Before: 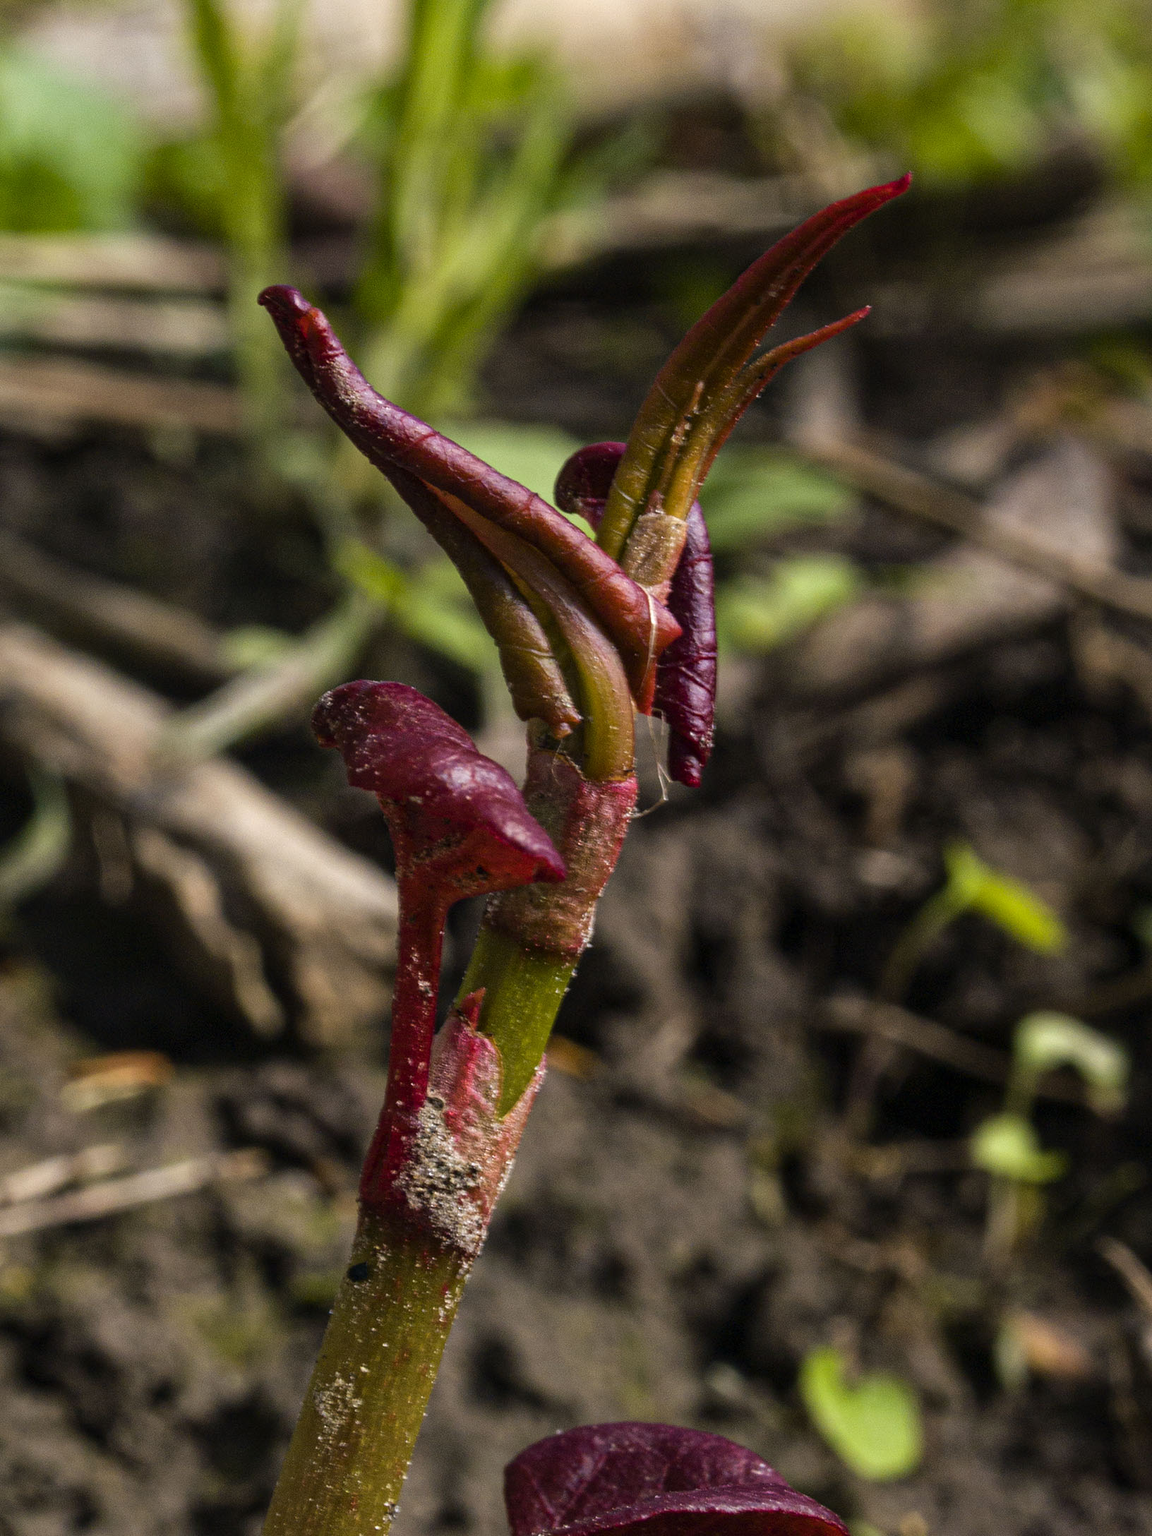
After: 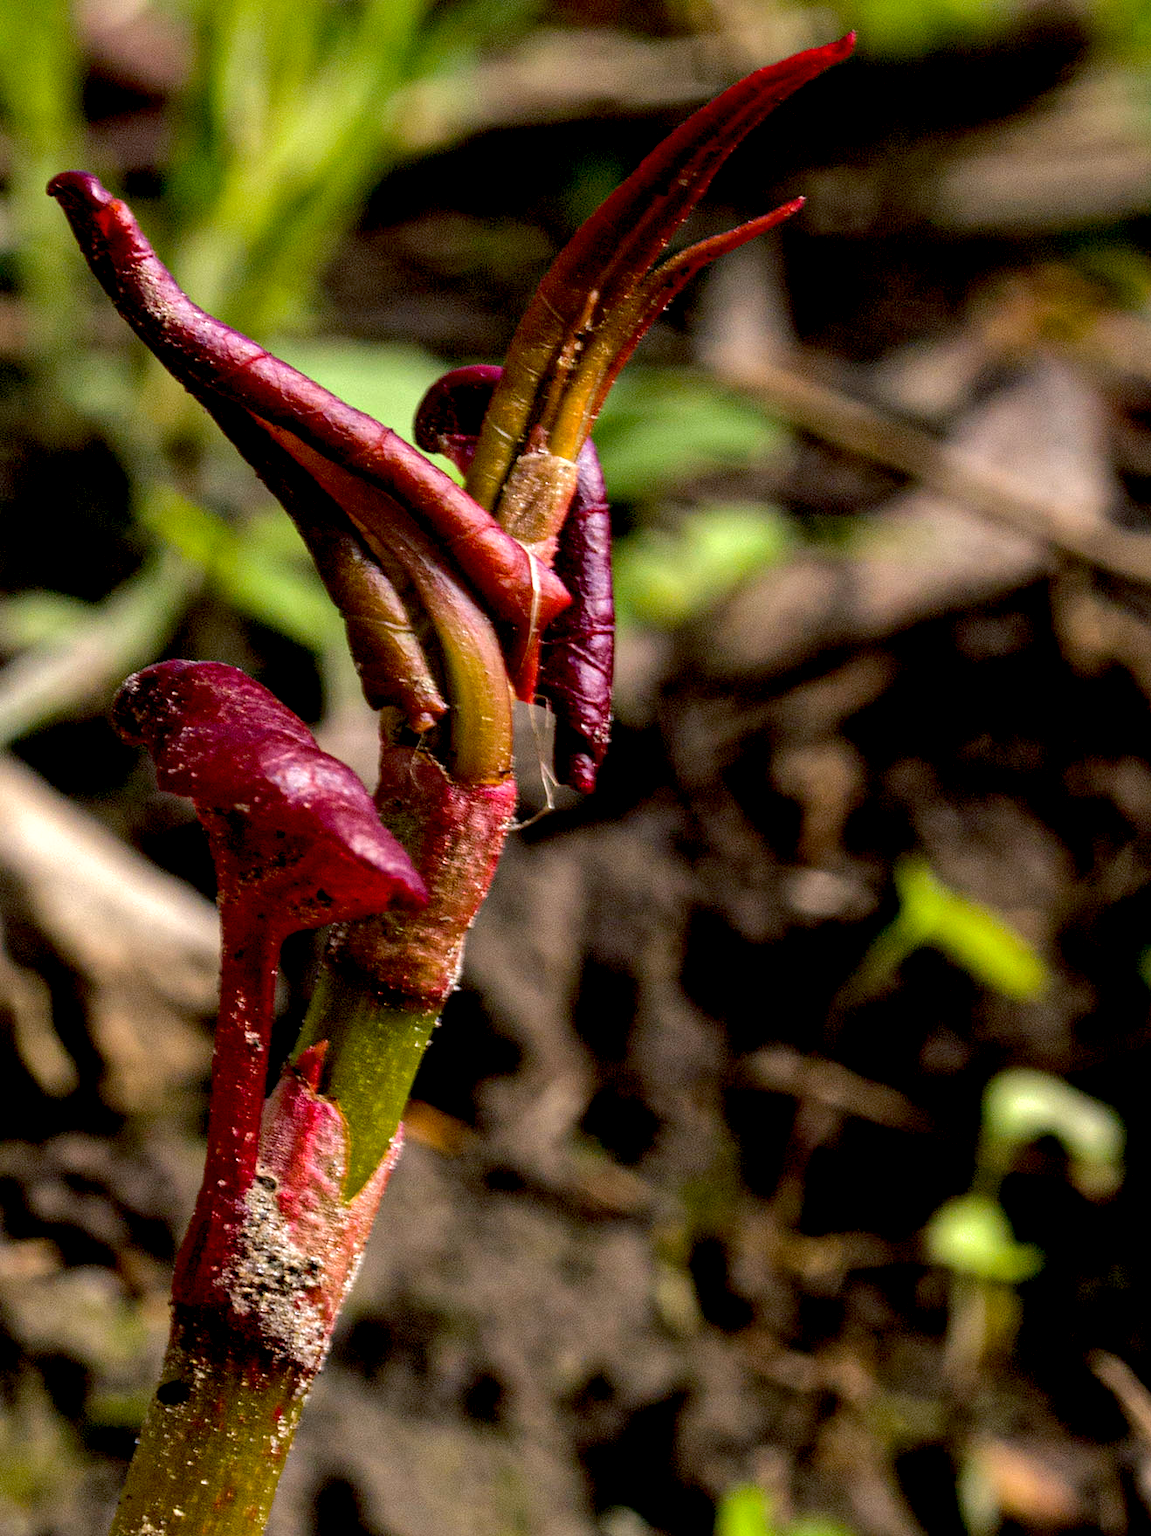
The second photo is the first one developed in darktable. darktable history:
shadows and highlights: shadows -20, white point adjustment -2, highlights -35
crop: left 19.159%, top 9.58%, bottom 9.58%
exposure: black level correction 0.012, exposure 0.7 EV, compensate exposure bias true, compensate highlight preservation false
